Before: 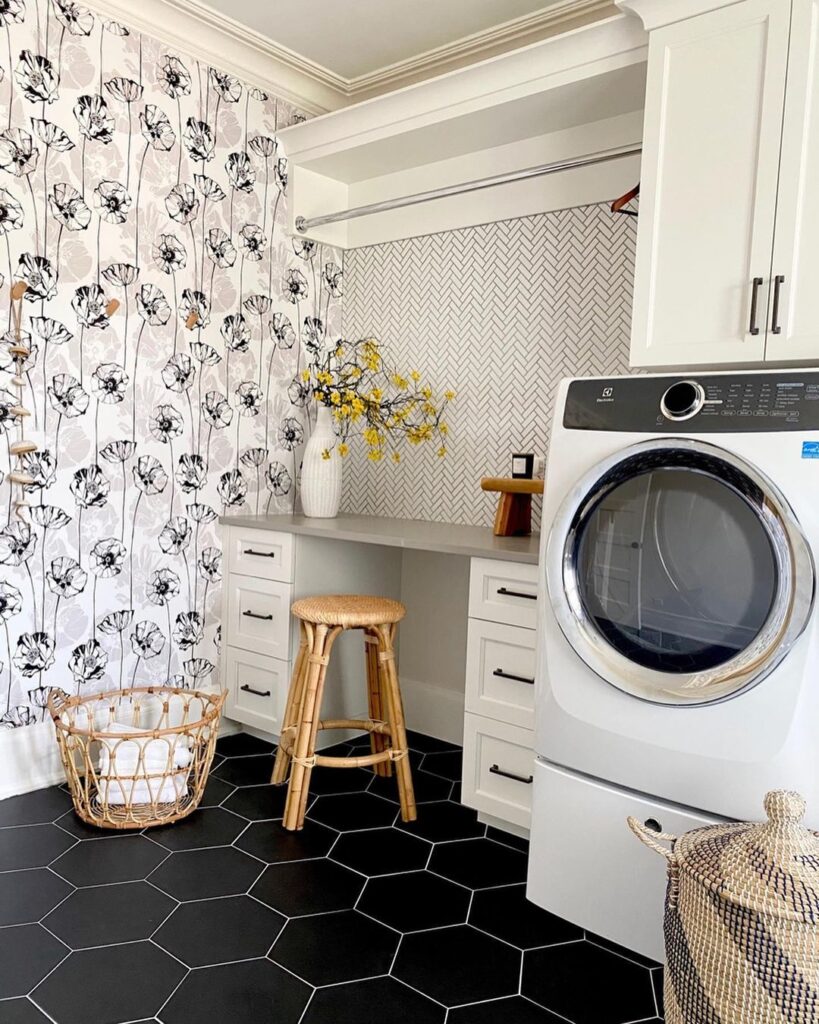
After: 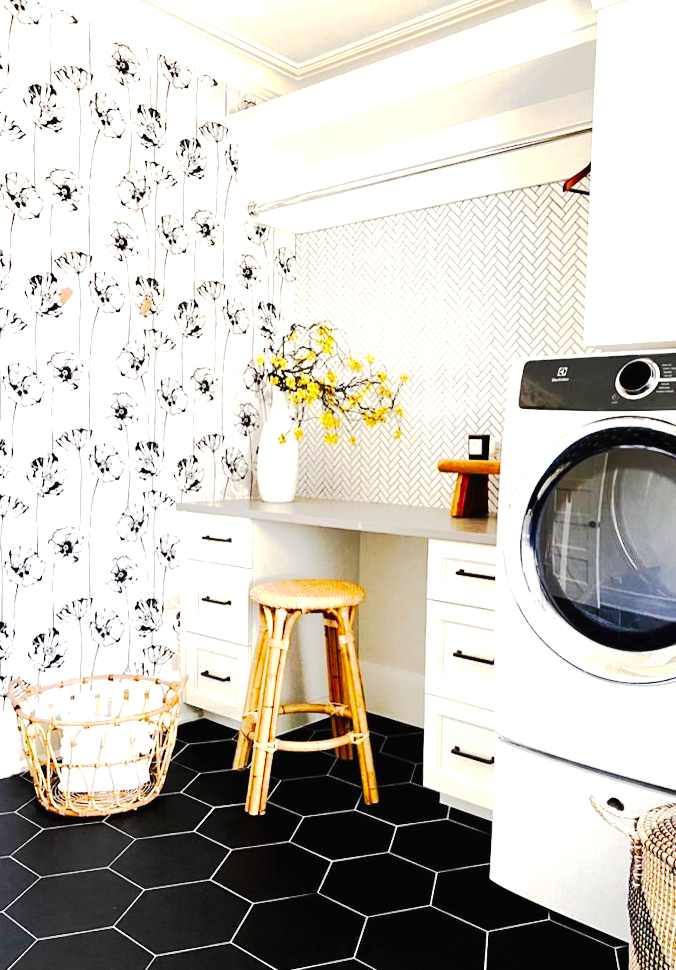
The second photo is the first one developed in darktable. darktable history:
exposure: black level correction 0, exposure 1.1 EV, compensate exposure bias true, compensate highlight preservation false
tone equalizer: on, module defaults
crop and rotate: angle 1°, left 4.281%, top 0.642%, right 11.383%, bottom 2.486%
tone curve: curves: ch0 [(0, 0) (0.003, 0.011) (0.011, 0.014) (0.025, 0.018) (0.044, 0.023) (0.069, 0.028) (0.1, 0.031) (0.136, 0.039) (0.177, 0.056) (0.224, 0.081) (0.277, 0.129) (0.335, 0.188) (0.399, 0.256) (0.468, 0.367) (0.543, 0.514) (0.623, 0.684) (0.709, 0.785) (0.801, 0.846) (0.898, 0.884) (1, 1)], preserve colors none
